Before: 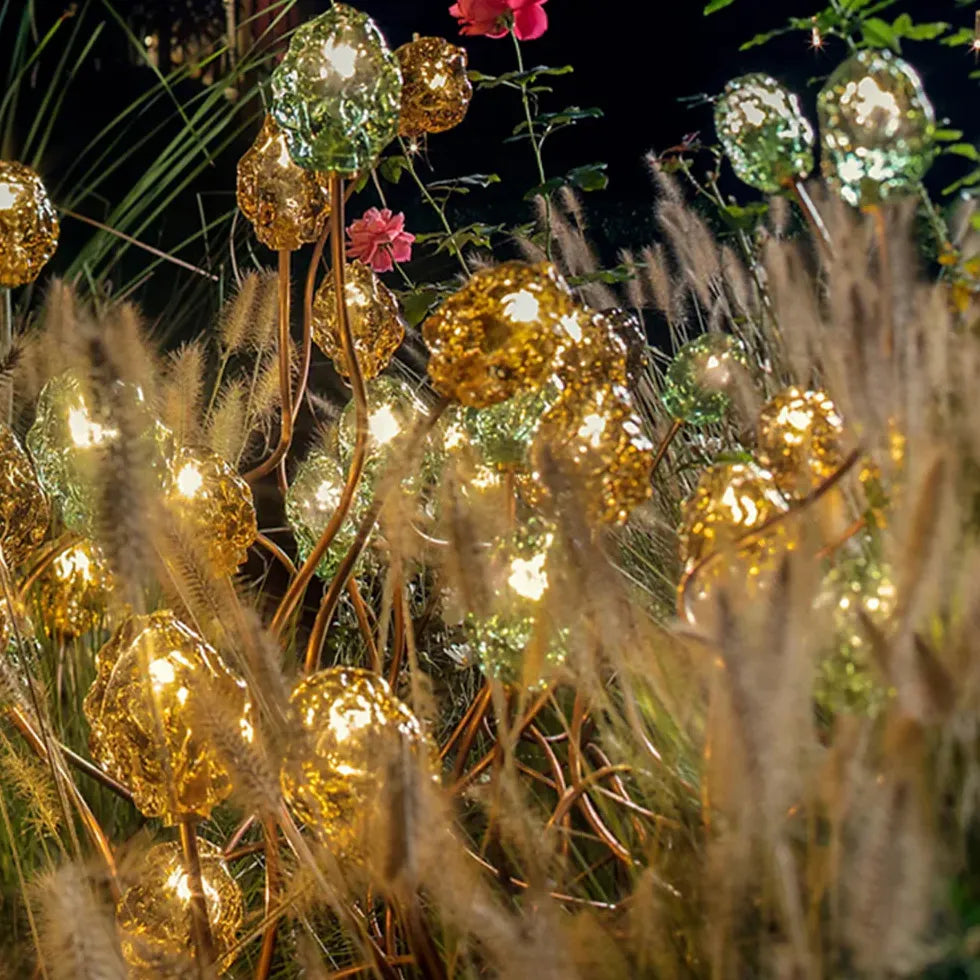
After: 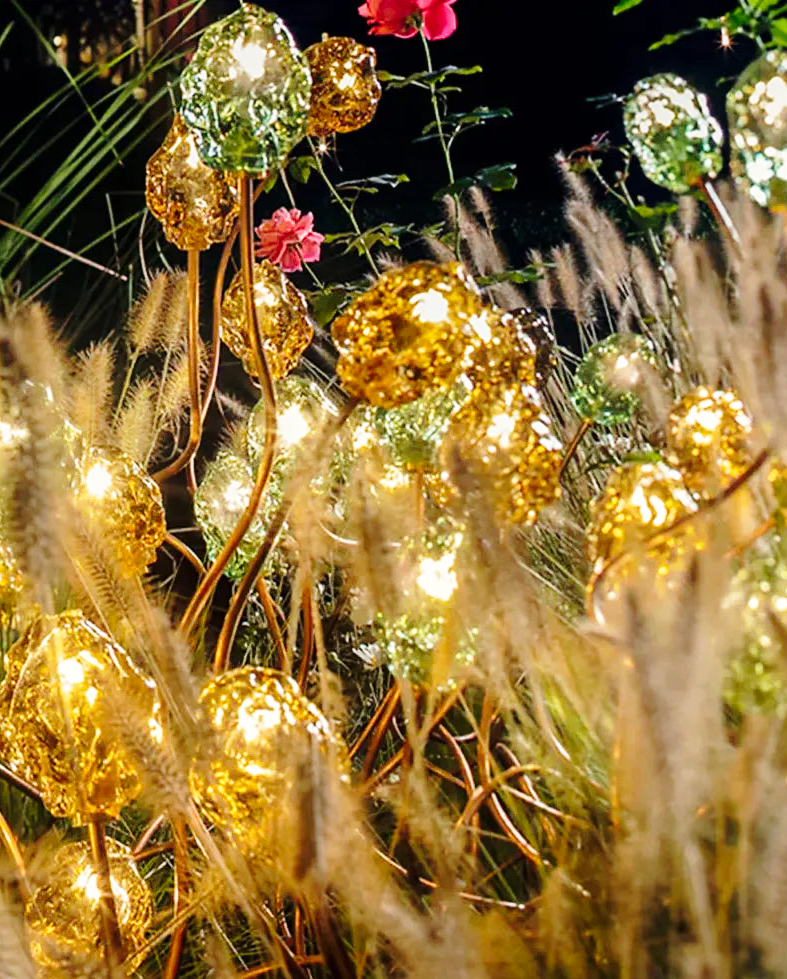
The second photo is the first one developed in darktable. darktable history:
crop and rotate: left 9.482%, right 10.122%
base curve: curves: ch0 [(0, 0) (0.028, 0.03) (0.121, 0.232) (0.46, 0.748) (0.859, 0.968) (1, 1)], preserve colors none
